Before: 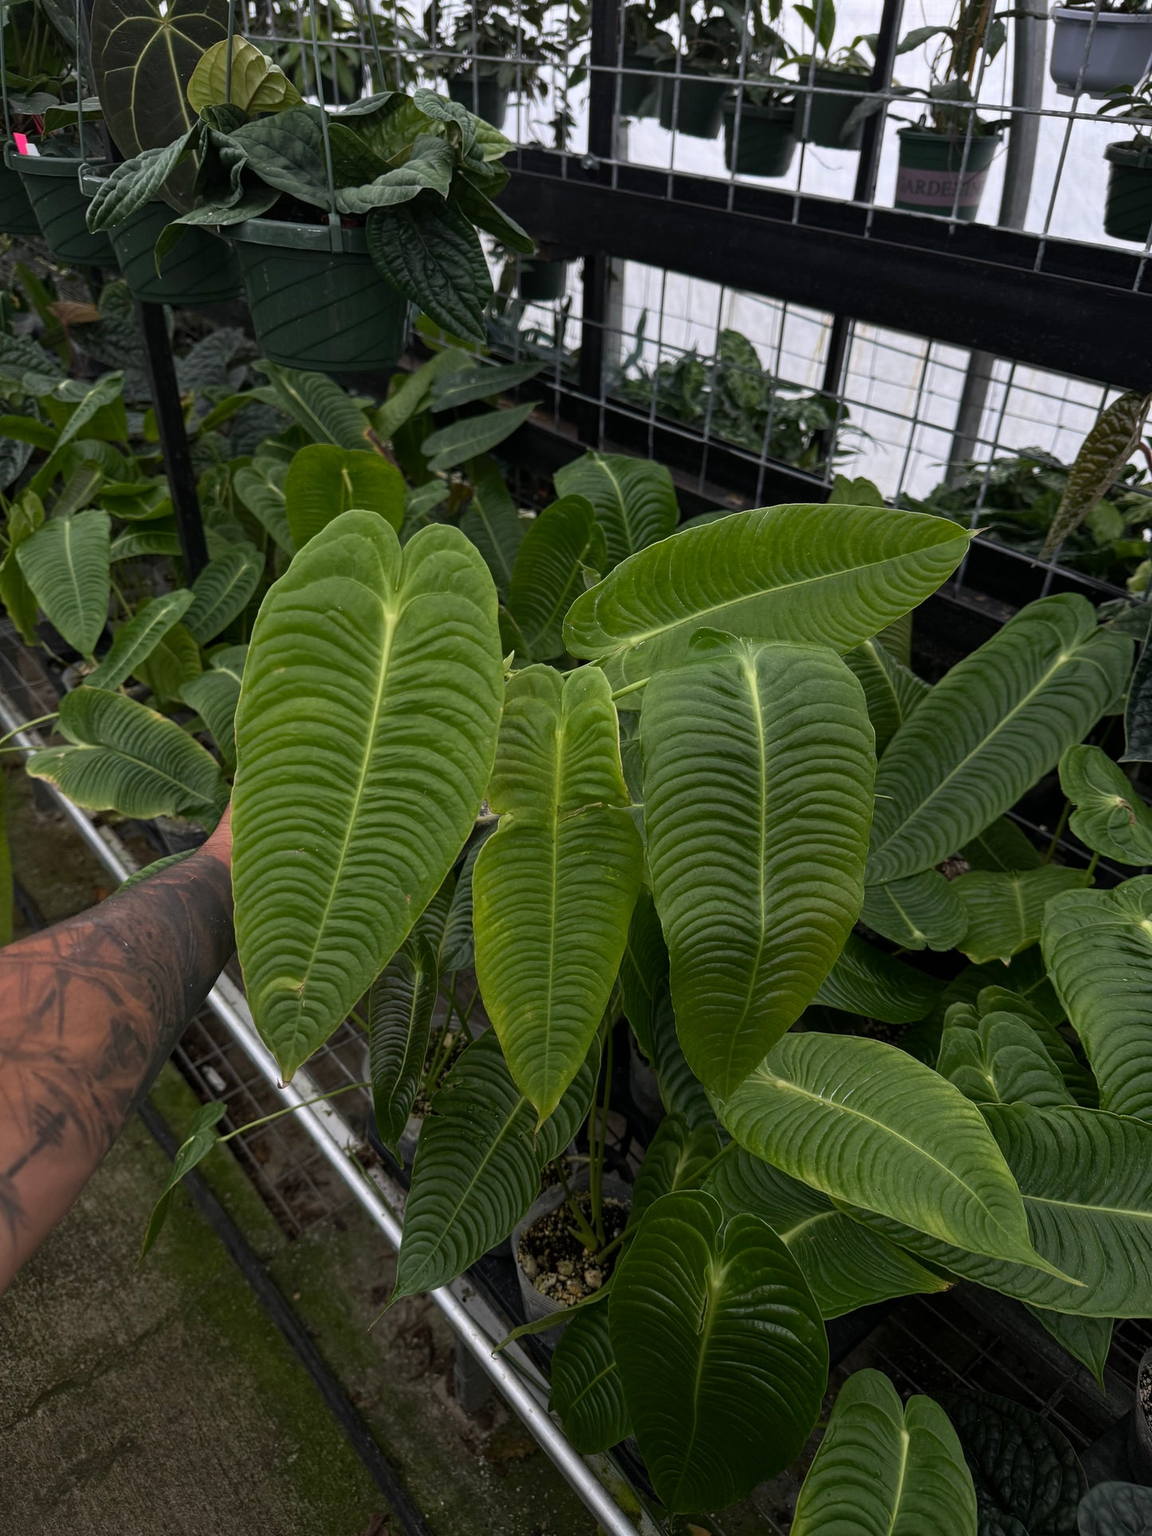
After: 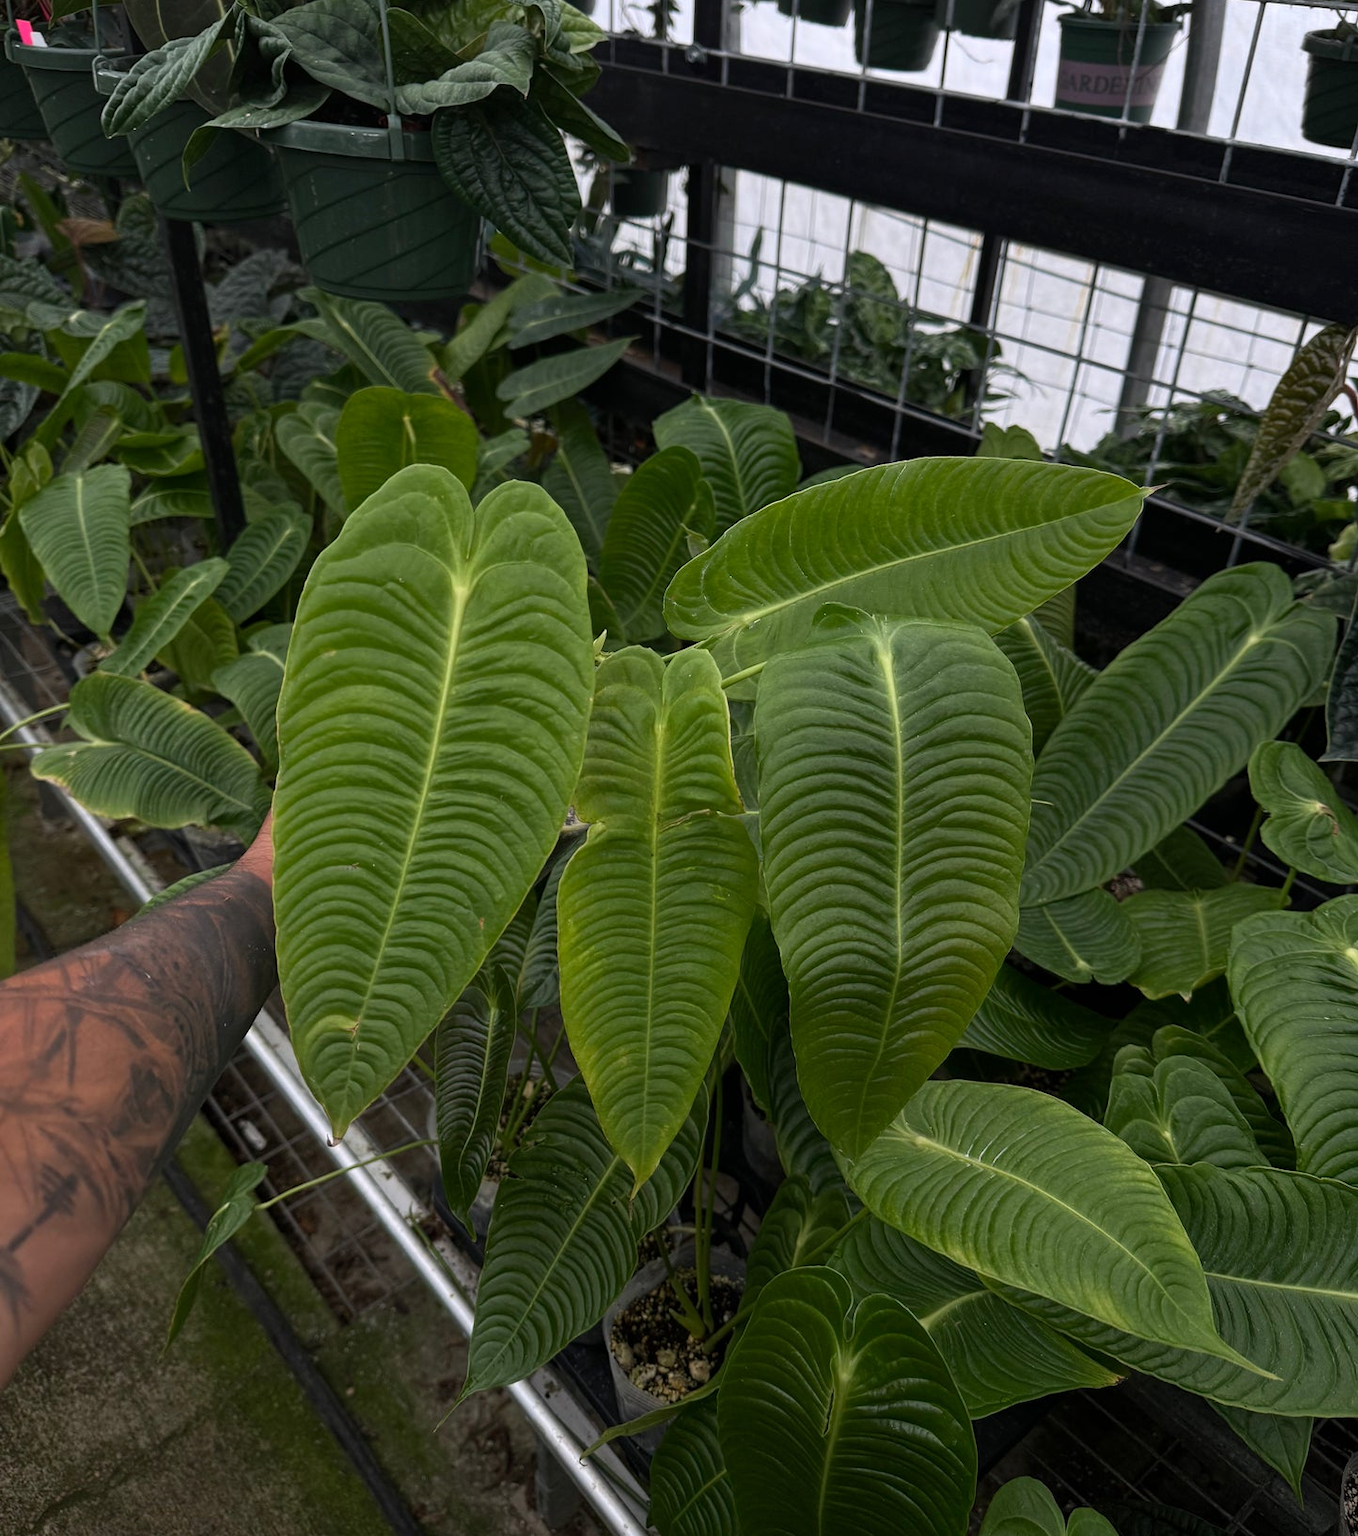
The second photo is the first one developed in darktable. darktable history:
levels: levels [0, 0.492, 0.984]
crop: top 7.599%, bottom 7.565%
tone equalizer: smoothing diameter 2%, edges refinement/feathering 20.31, mask exposure compensation -1.57 EV, filter diffusion 5
